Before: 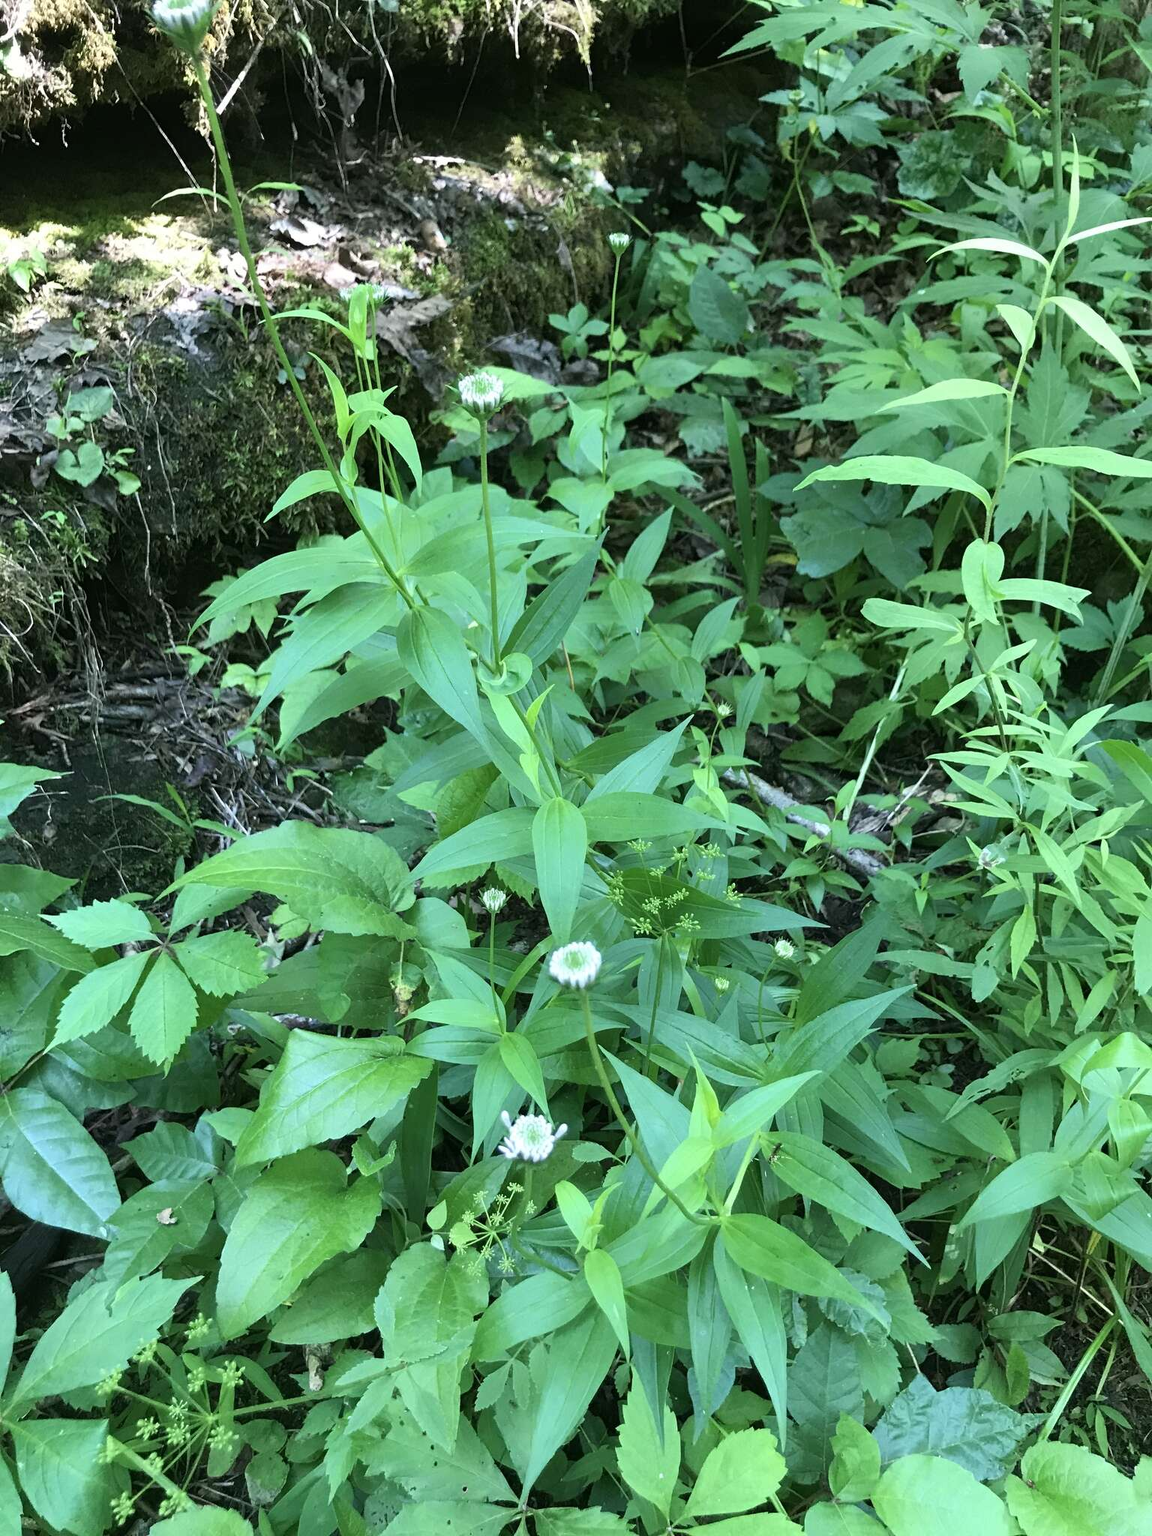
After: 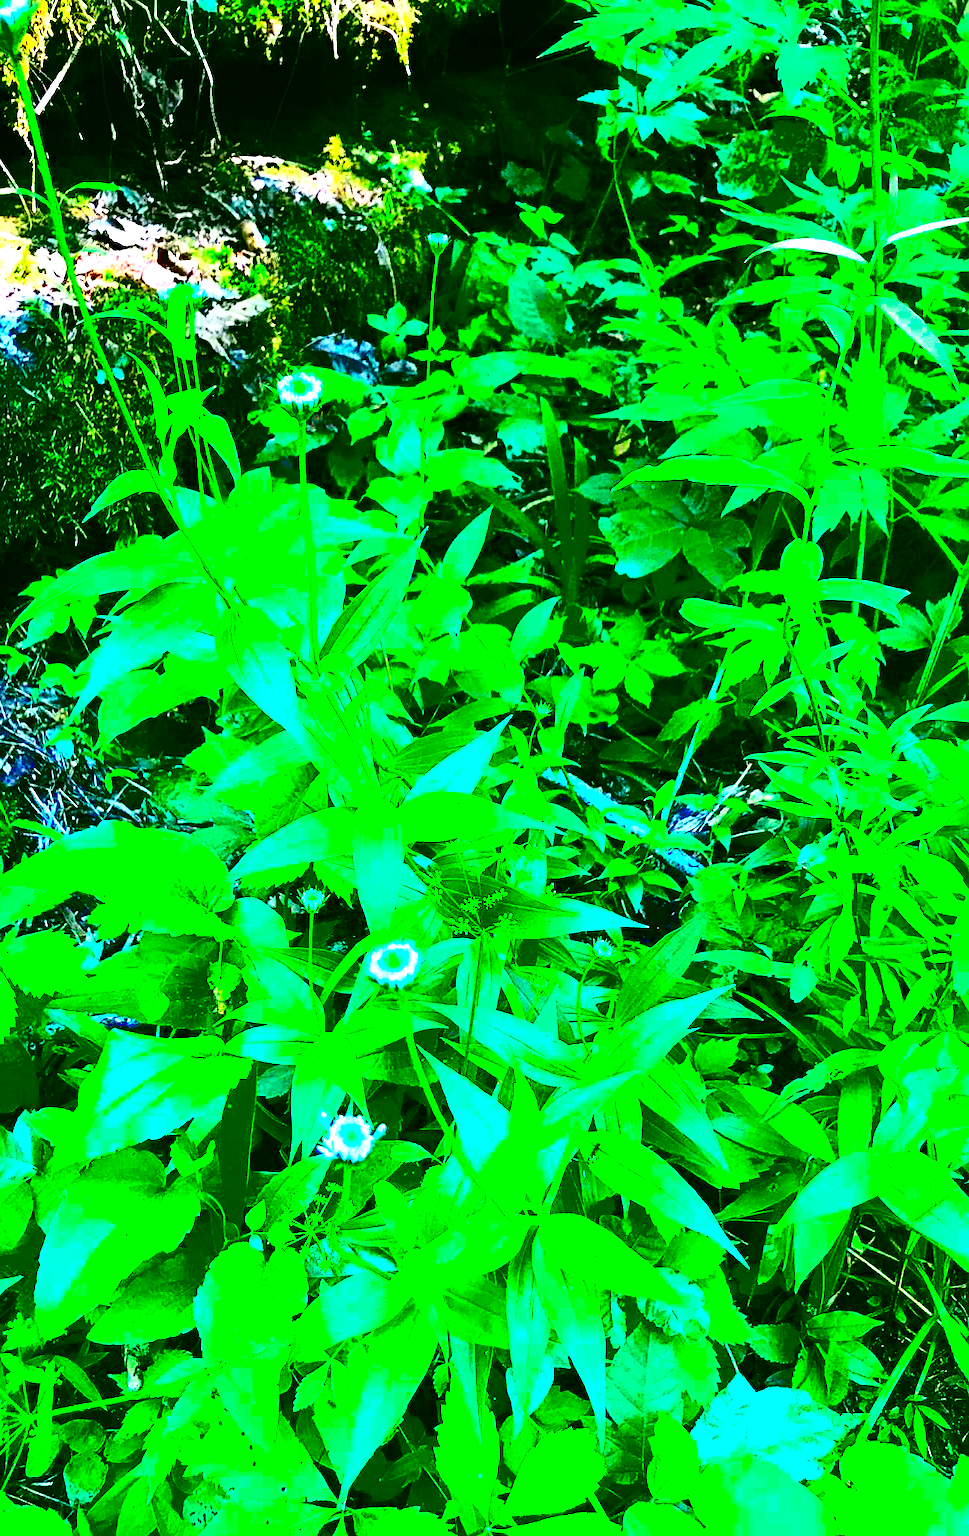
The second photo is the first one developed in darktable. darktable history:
crop: left 15.8%
color correction: highlights a* 1.56, highlights b* -1.74, saturation 2.52
local contrast: mode bilateral grid, contrast 20, coarseness 49, detail 119%, midtone range 0.2
tone equalizer: -8 EV -0.721 EV, -7 EV -0.686 EV, -6 EV -0.623 EV, -5 EV -0.37 EV, -3 EV 0.399 EV, -2 EV 0.6 EV, -1 EV 0.696 EV, +0 EV 0.722 EV, smoothing diameter 24.98%, edges refinement/feathering 13.1, preserve details guided filter
sharpen: on, module defaults
exposure: black level correction 0.039, exposure 0.498 EV, compensate highlight preservation false
contrast brightness saturation: contrast 0.315, brightness -0.073, saturation 0.171
